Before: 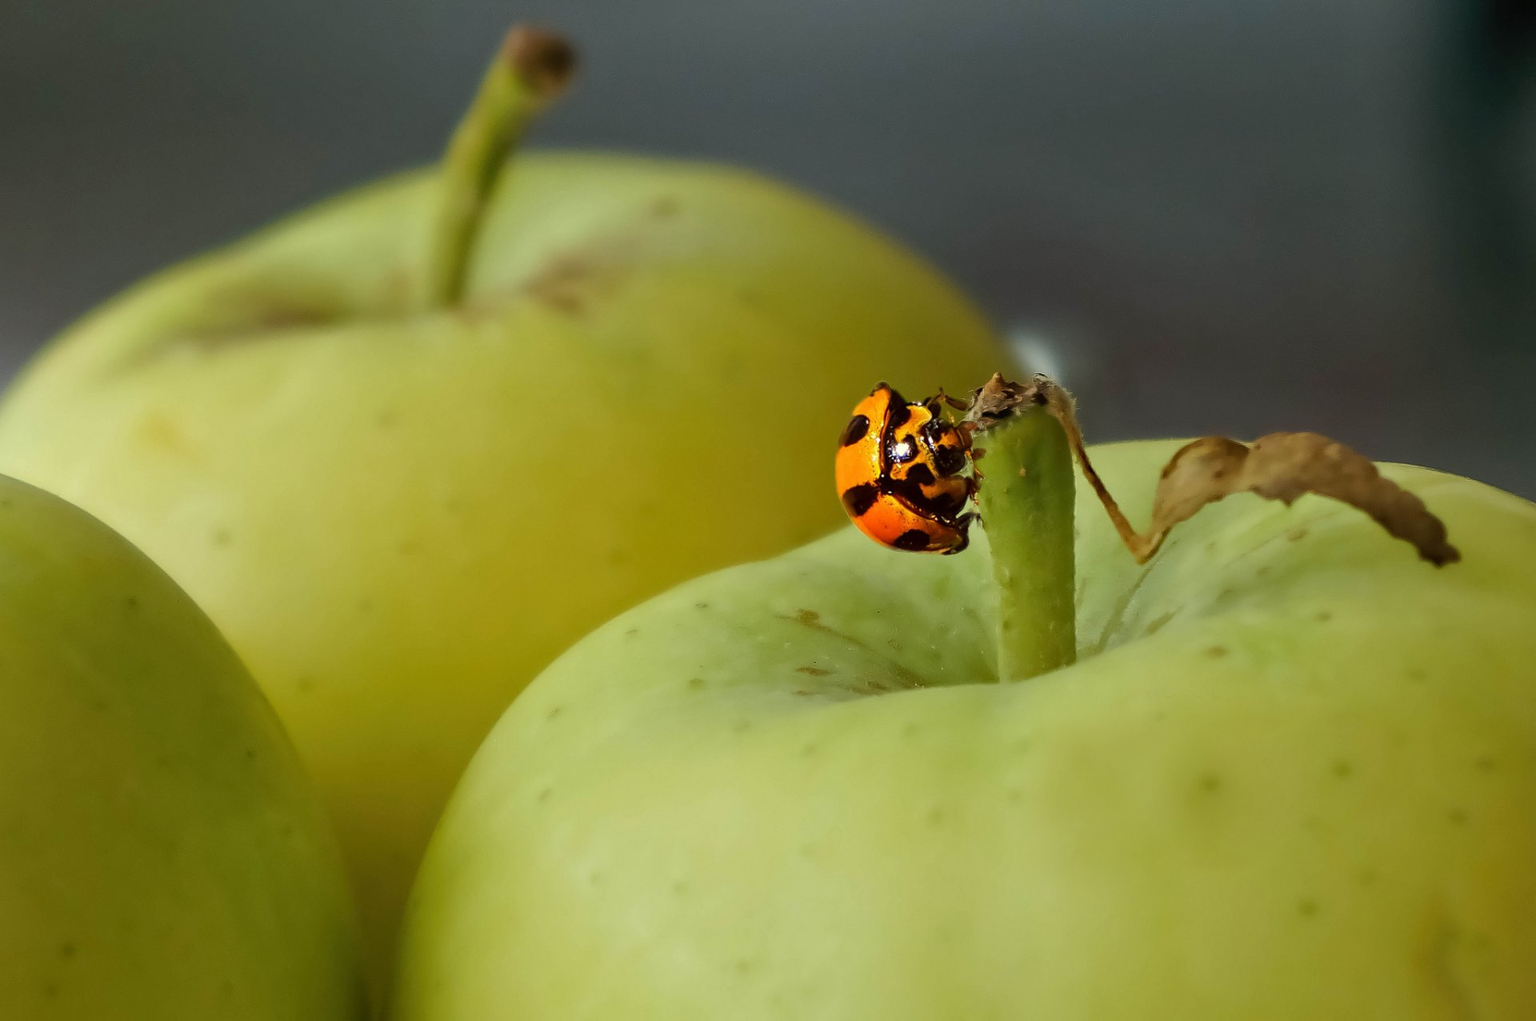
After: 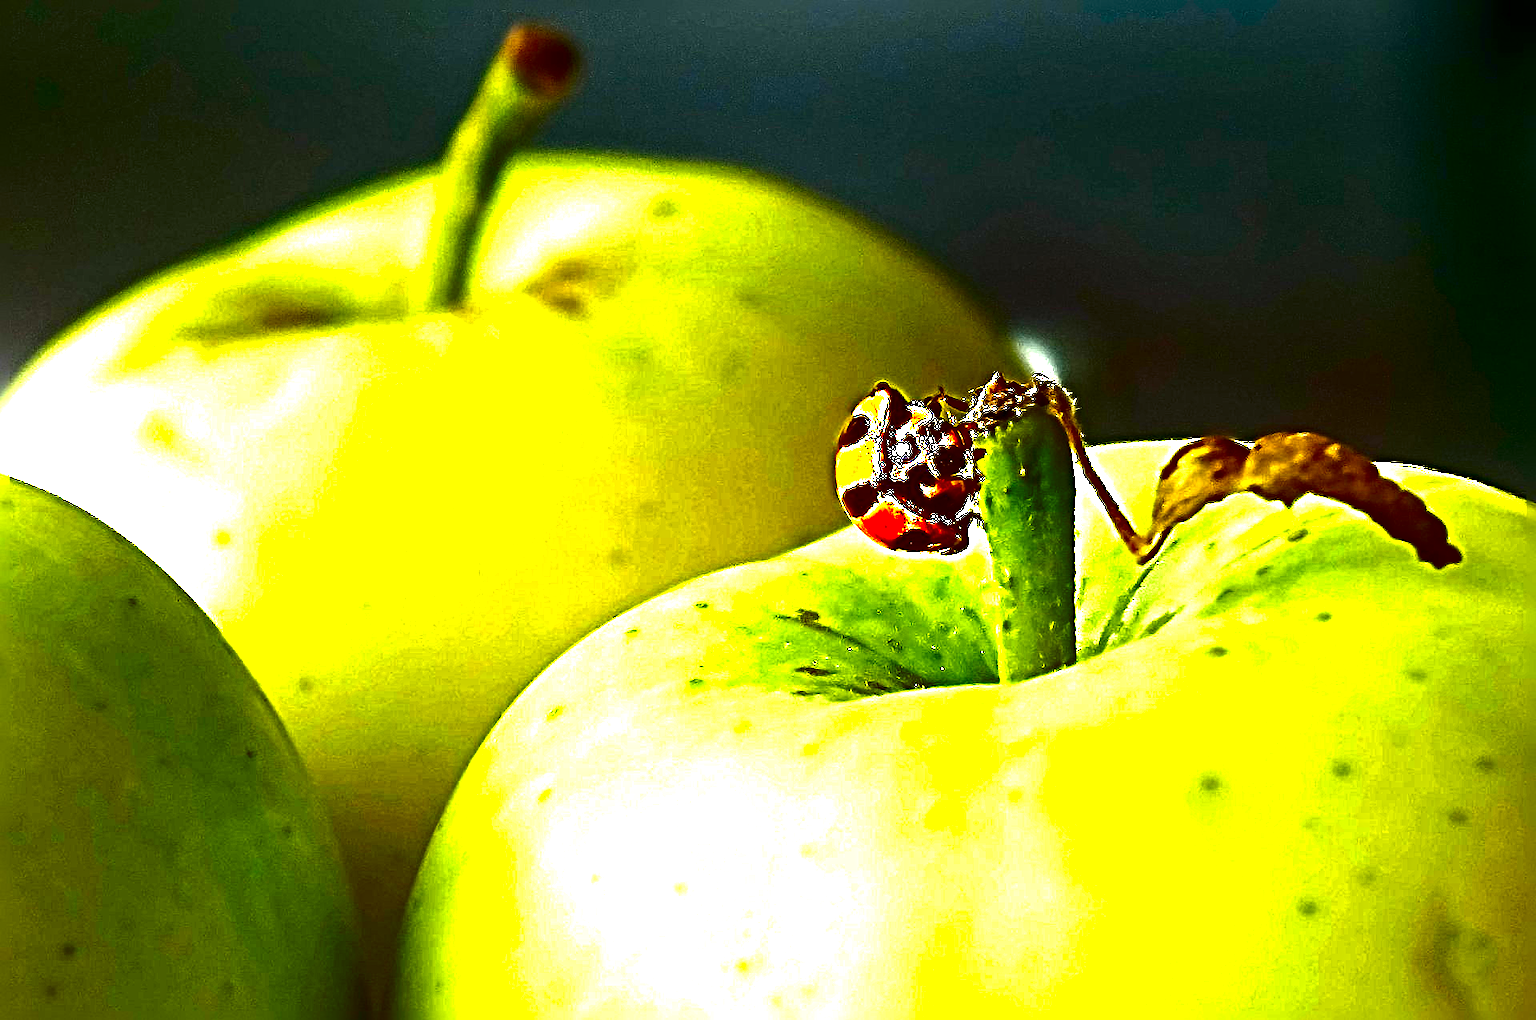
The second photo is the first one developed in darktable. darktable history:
sharpen: radius 6.281, amount 1.808, threshold 0.07
contrast brightness saturation: brightness -0.999, saturation 0.985
exposure: black level correction 0, exposure 1.742 EV, compensate exposure bias true, compensate highlight preservation false
